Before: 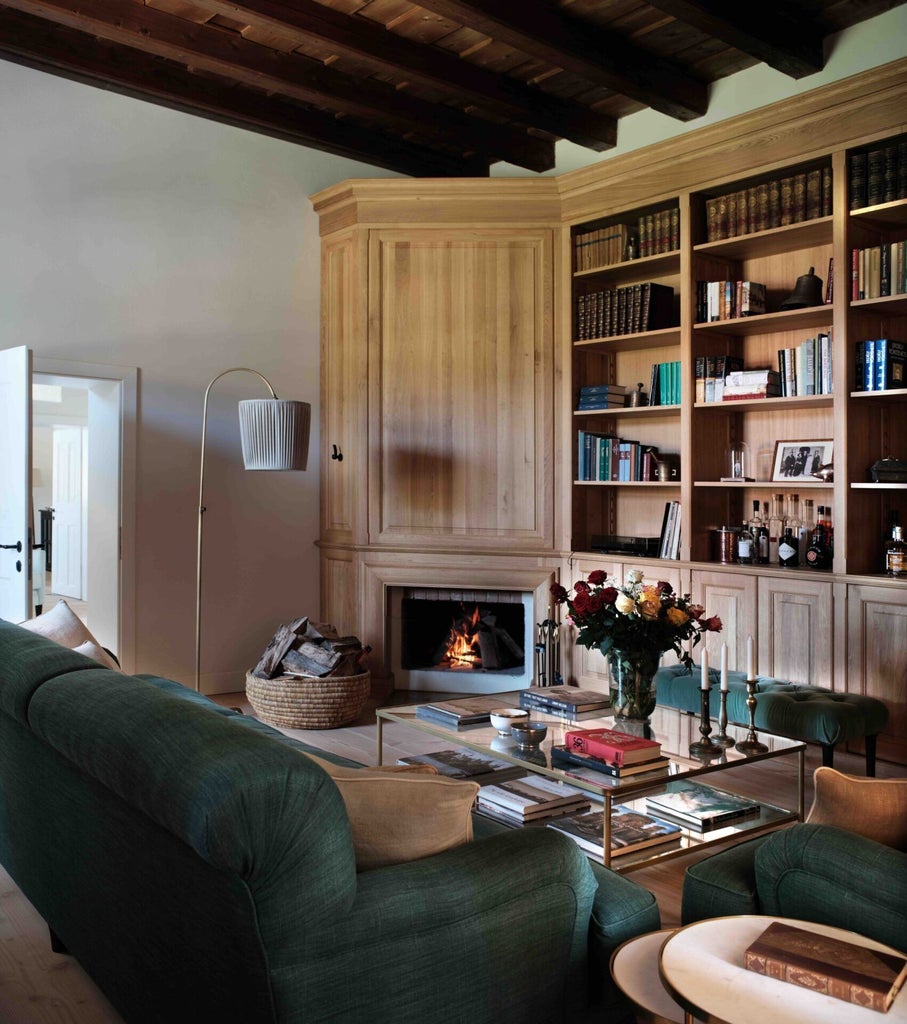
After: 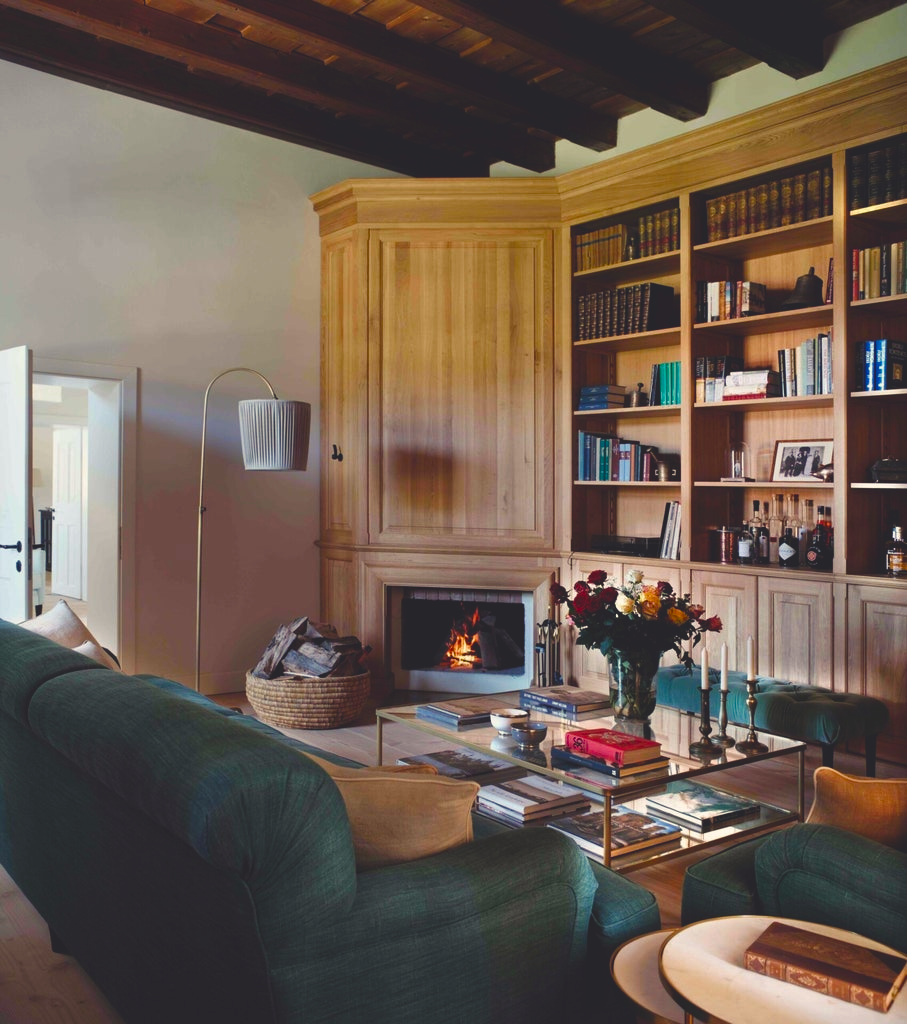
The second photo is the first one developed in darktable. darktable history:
color balance rgb: shadows lift › chroma 3%, shadows lift › hue 280.8°, power › hue 330°, highlights gain › chroma 3%, highlights gain › hue 75.6°, global offset › luminance 2%, perceptual saturation grading › global saturation 20%, perceptual saturation grading › highlights -25%, perceptual saturation grading › shadows 50%, global vibrance 20.33%
rotate and perspective: automatic cropping original format, crop left 0, crop top 0
exposure: black level correction 0.002, exposure -0.1 EV, compensate highlight preservation false
